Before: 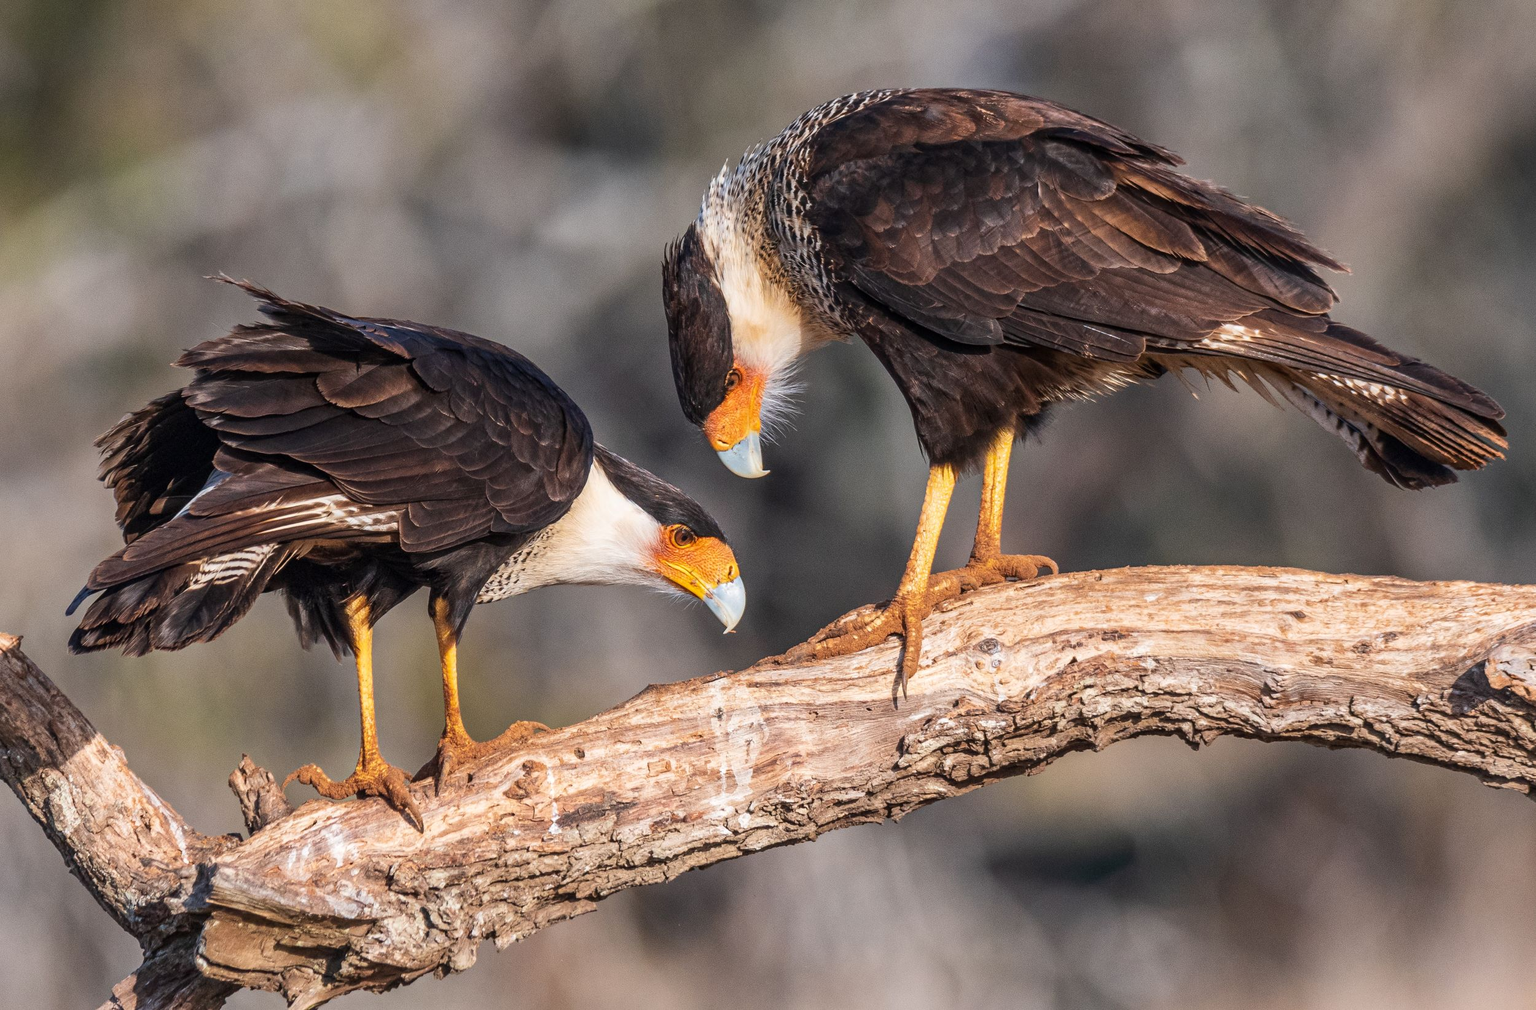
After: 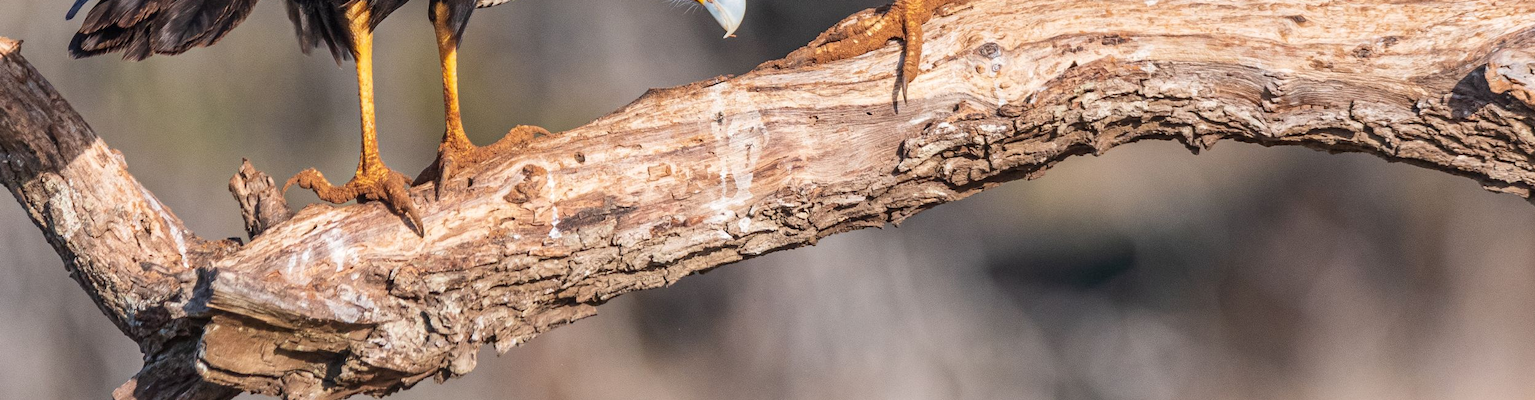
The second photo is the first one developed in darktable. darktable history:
crop and rotate: top 59.049%, bottom 1.255%
